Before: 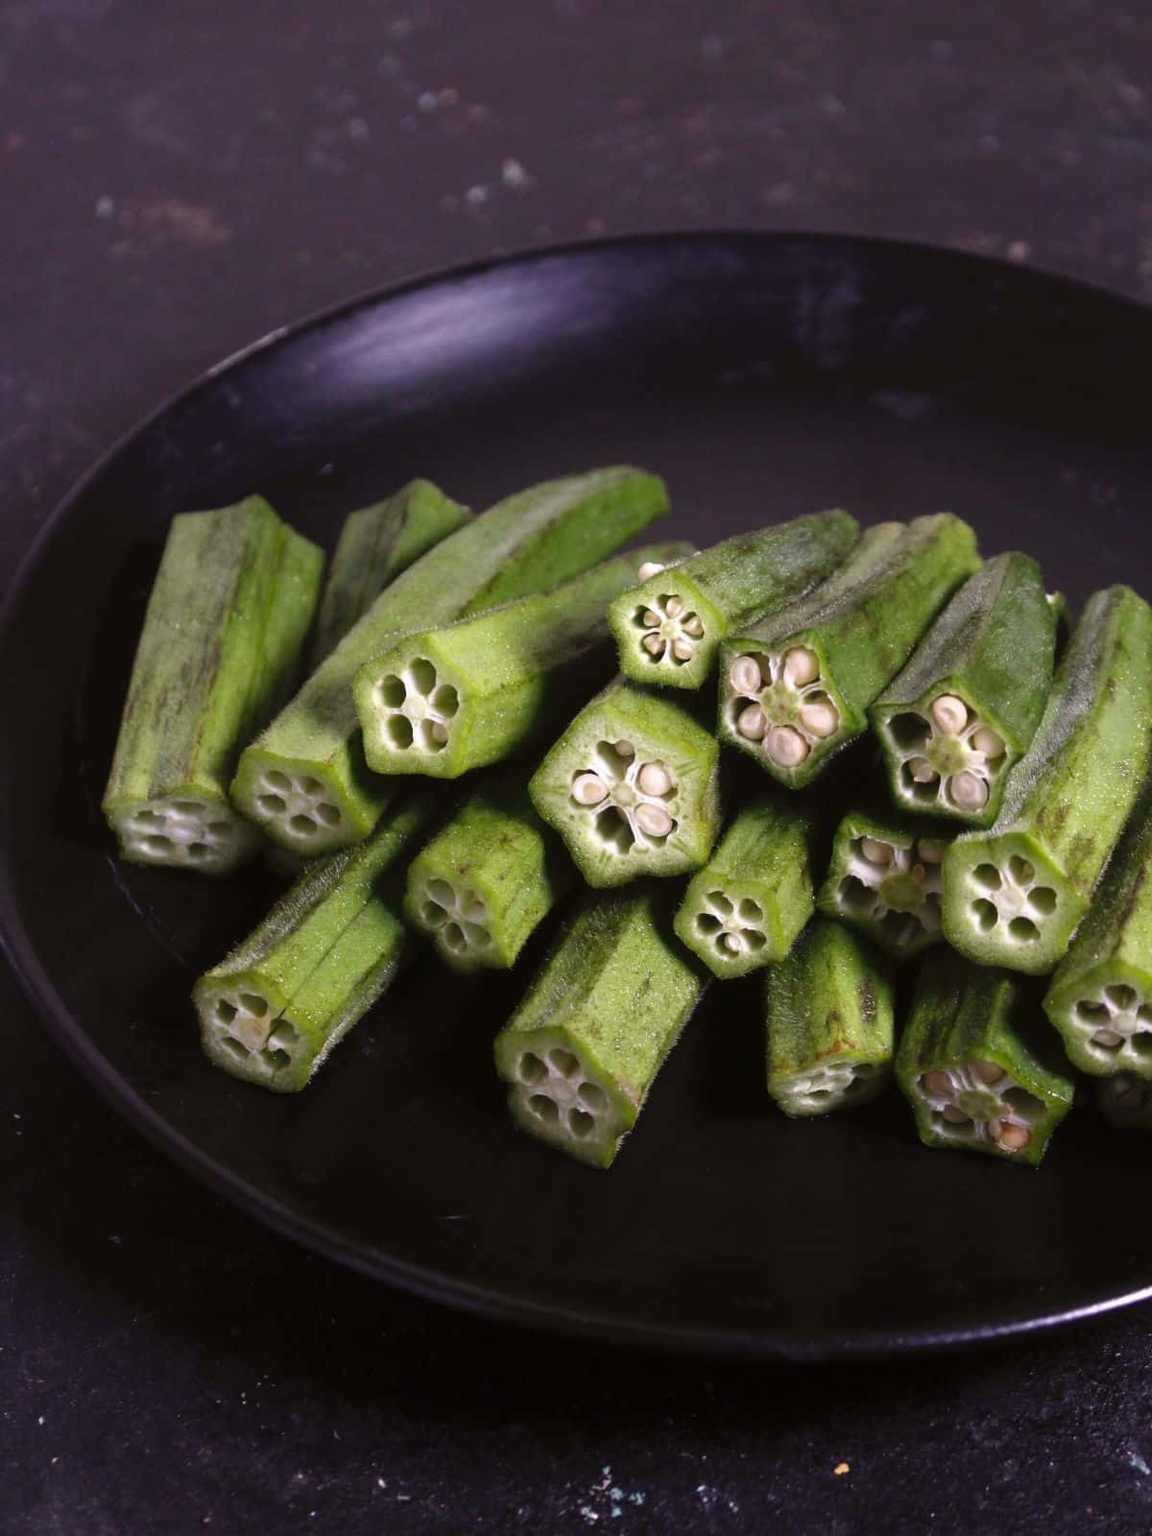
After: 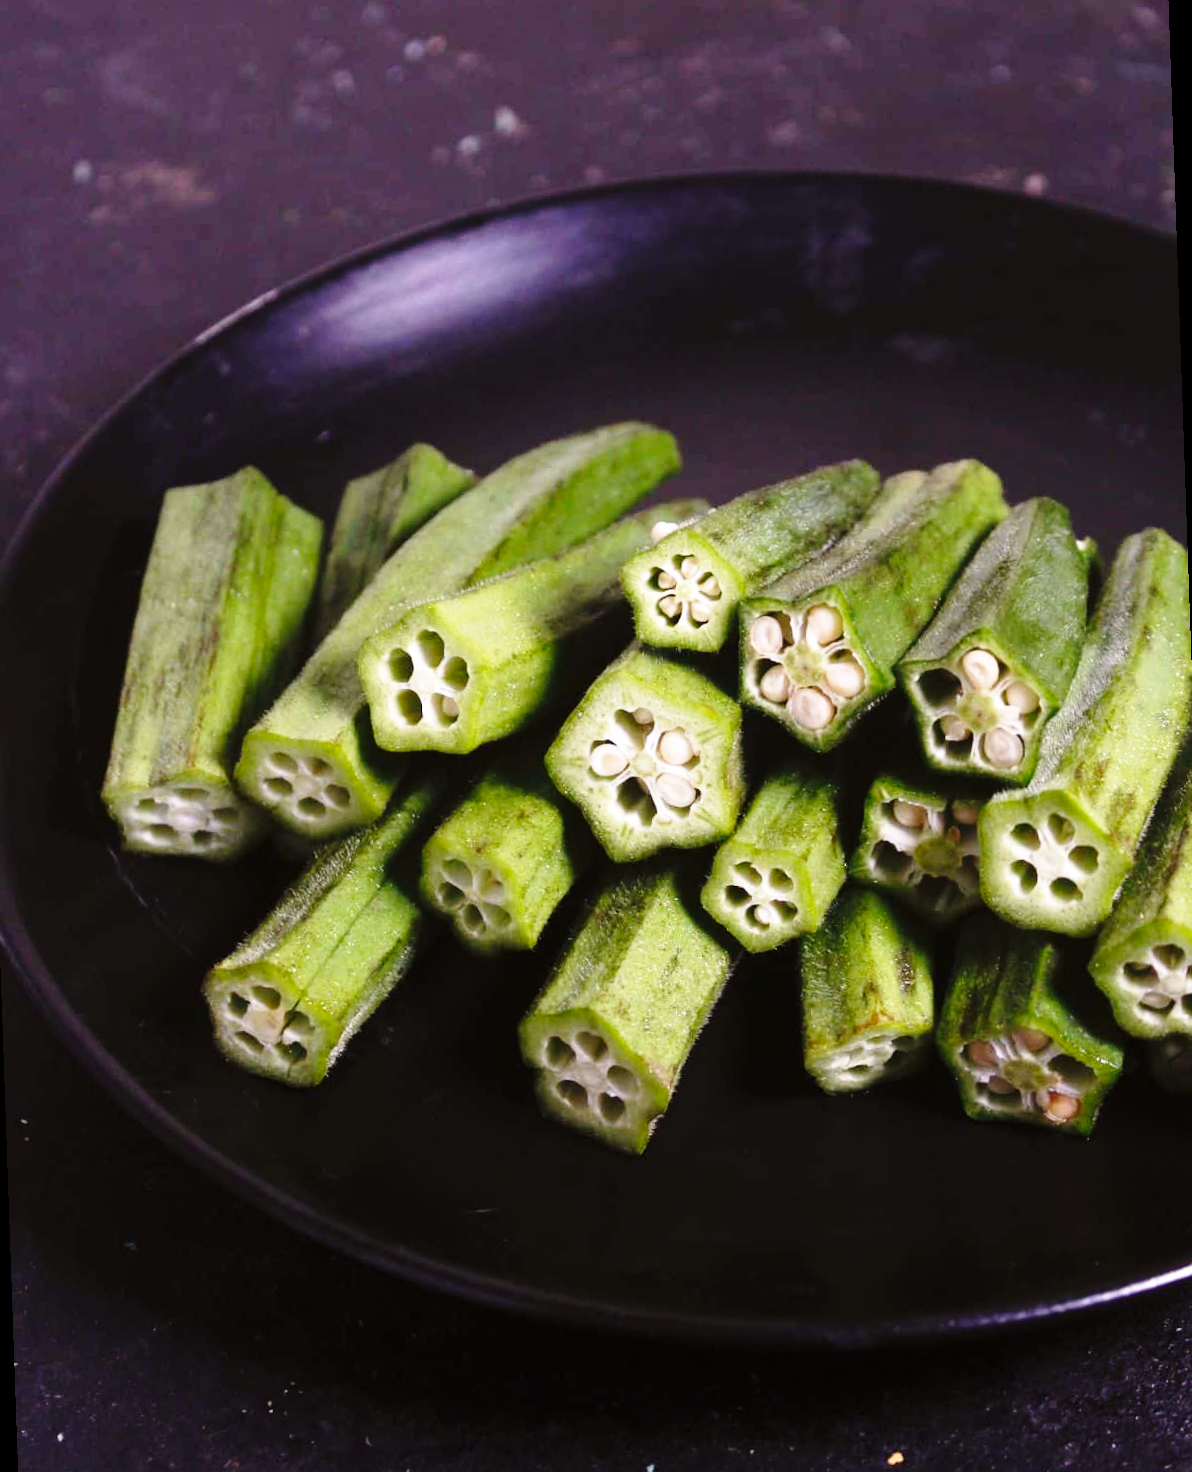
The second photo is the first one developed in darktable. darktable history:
base curve: curves: ch0 [(0, 0) (0.028, 0.03) (0.121, 0.232) (0.46, 0.748) (0.859, 0.968) (1, 1)], preserve colors none
rotate and perspective: rotation -2°, crop left 0.022, crop right 0.978, crop top 0.049, crop bottom 0.951
crop and rotate: left 0.614%, top 0.179%, bottom 0.309%
